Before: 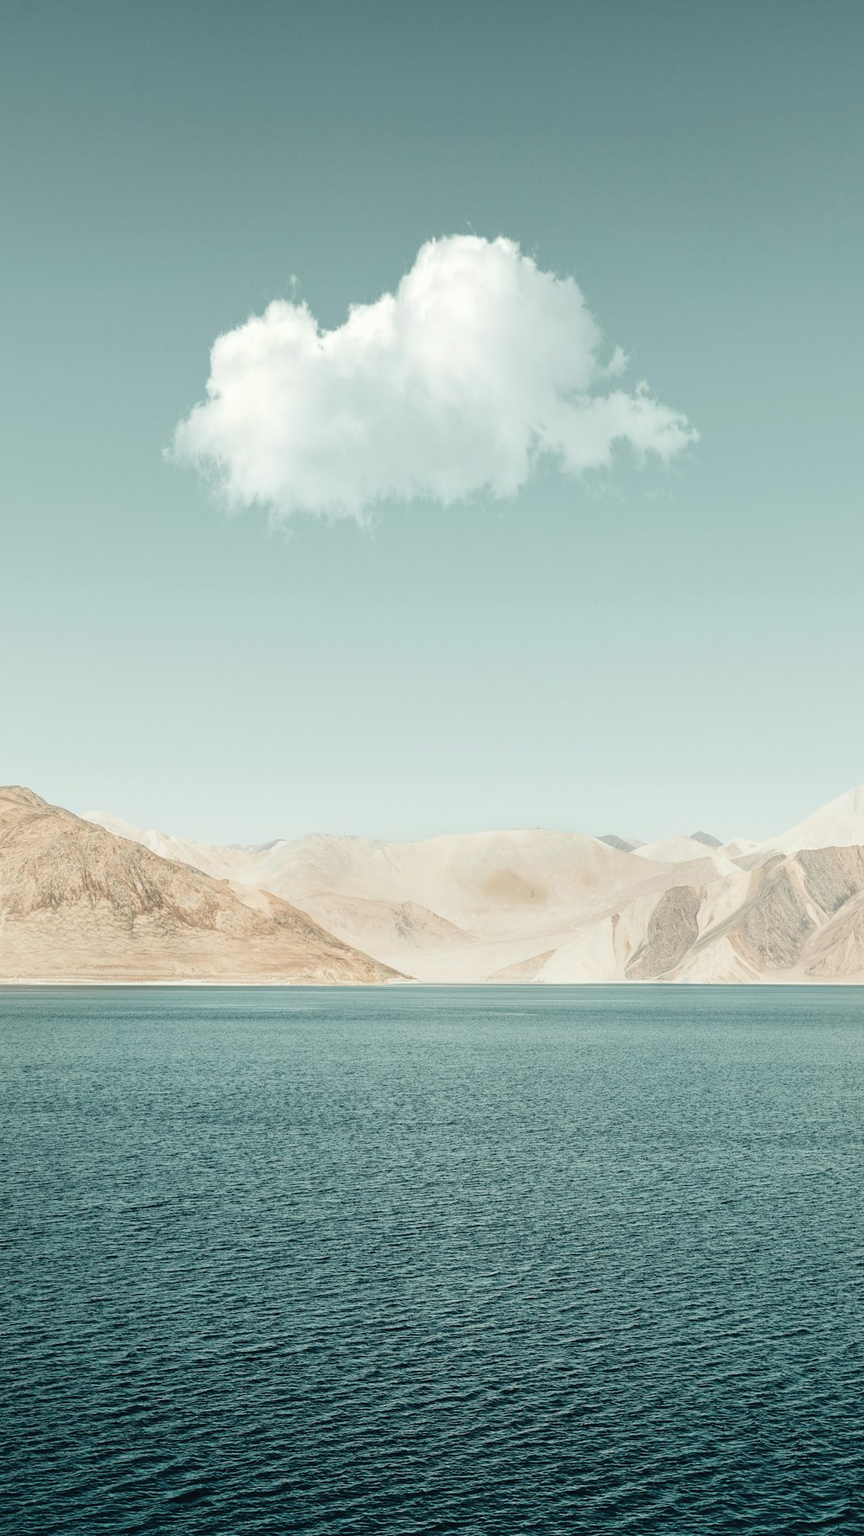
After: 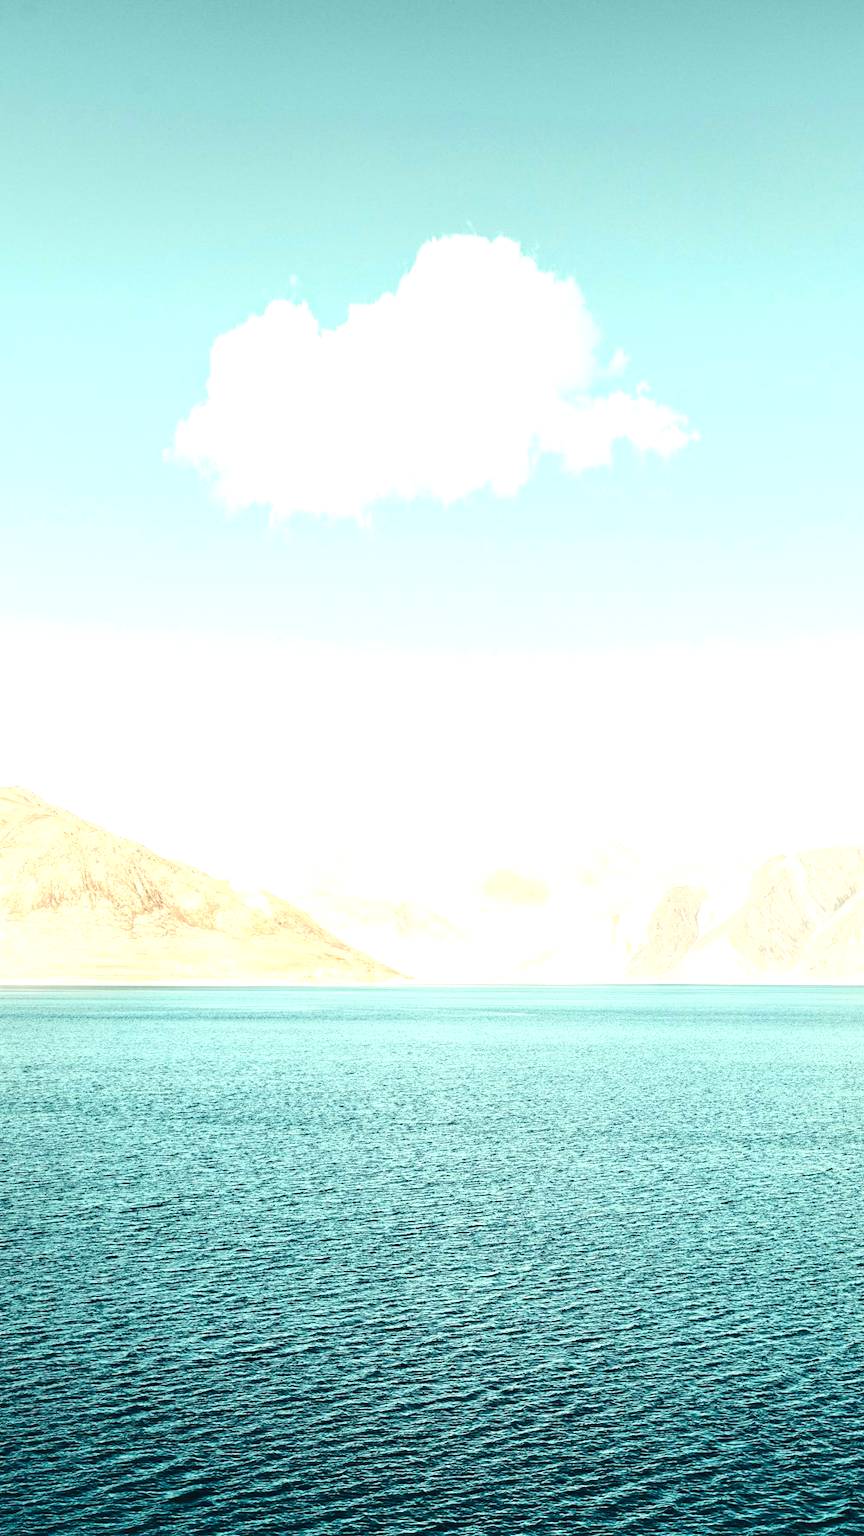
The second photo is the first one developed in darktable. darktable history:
exposure: exposure 1.148 EV, compensate highlight preservation false
contrast brightness saturation: contrast 0.172, saturation 0.305
